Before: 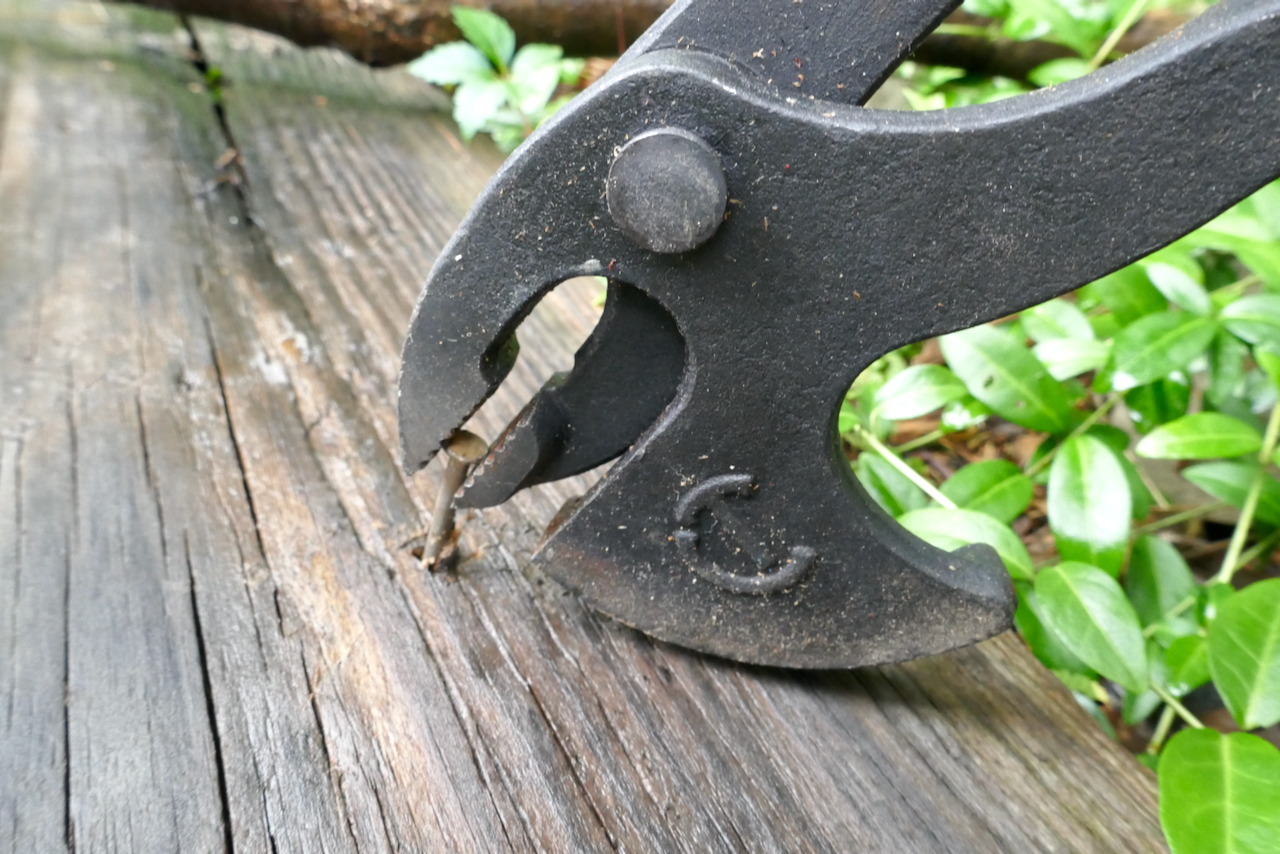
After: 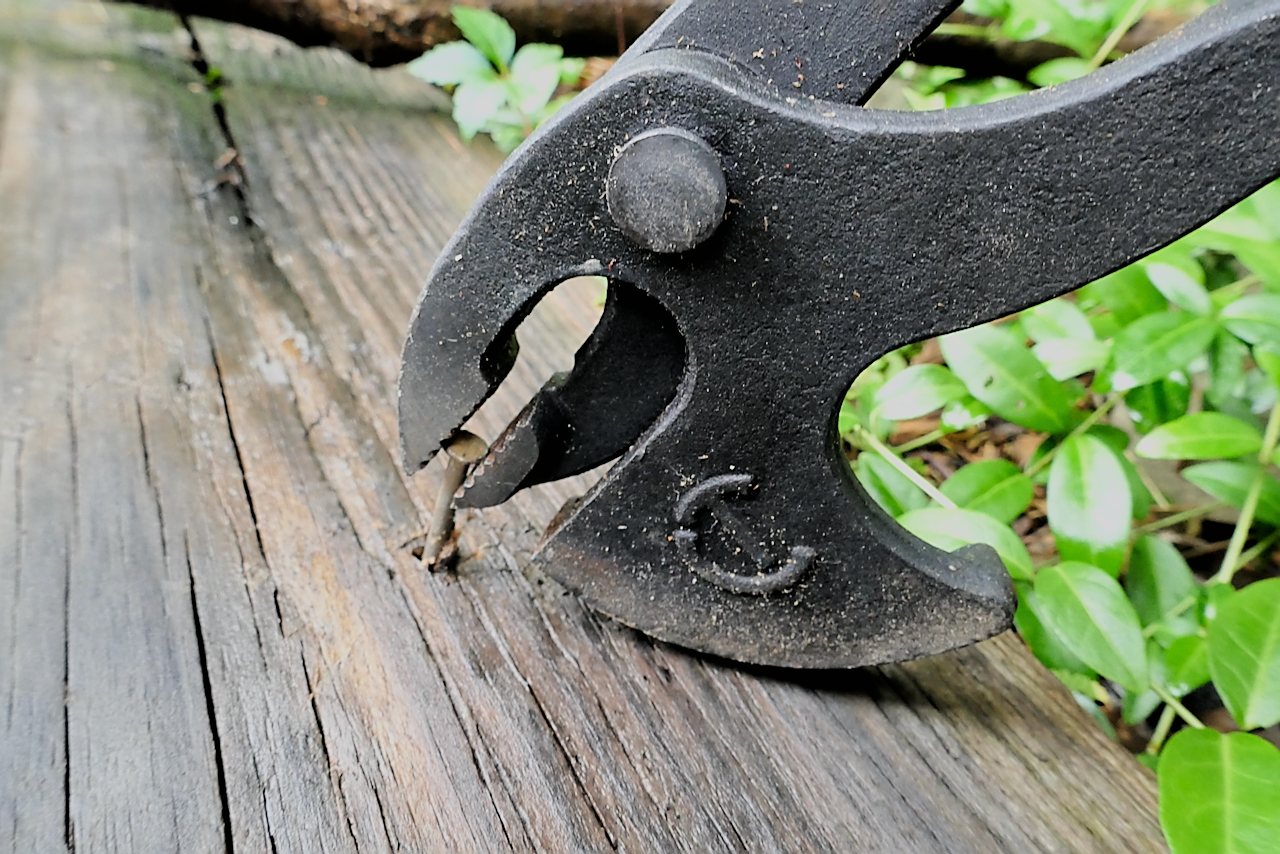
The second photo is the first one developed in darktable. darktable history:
filmic rgb: black relative exposure -4.15 EV, white relative exposure 5.13 EV, hardness 2.12, contrast 1.175, color science v6 (2022)
sharpen: radius 1.409, amount 1.25, threshold 0.71
